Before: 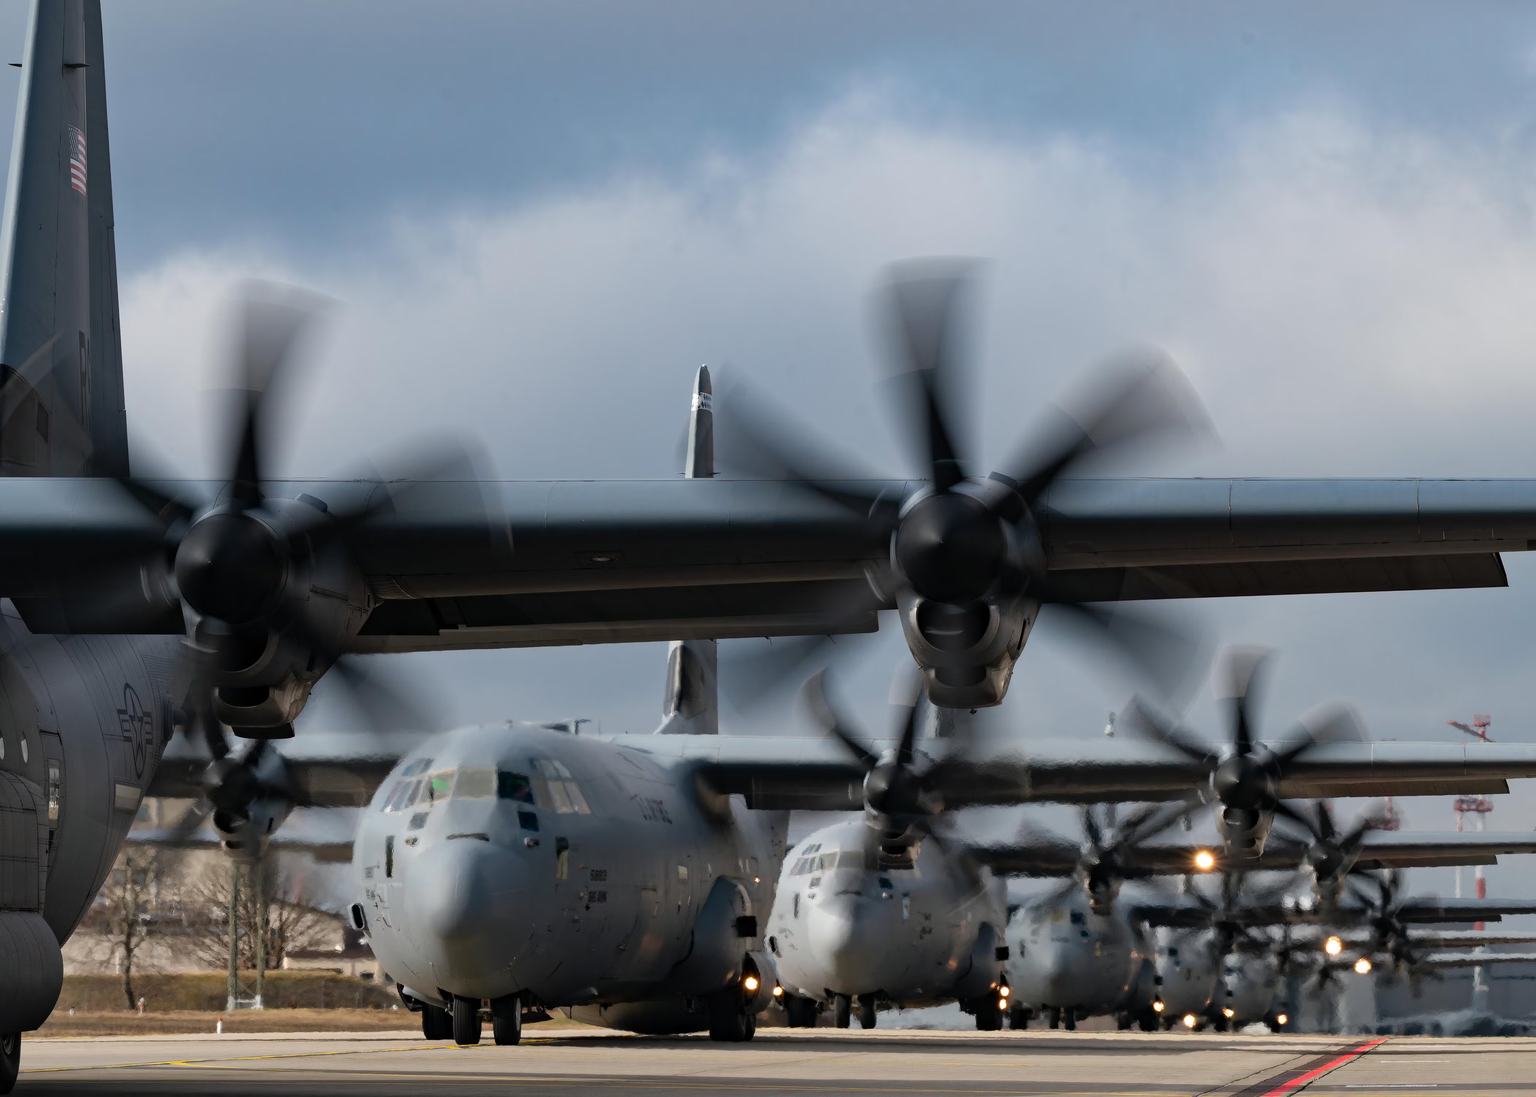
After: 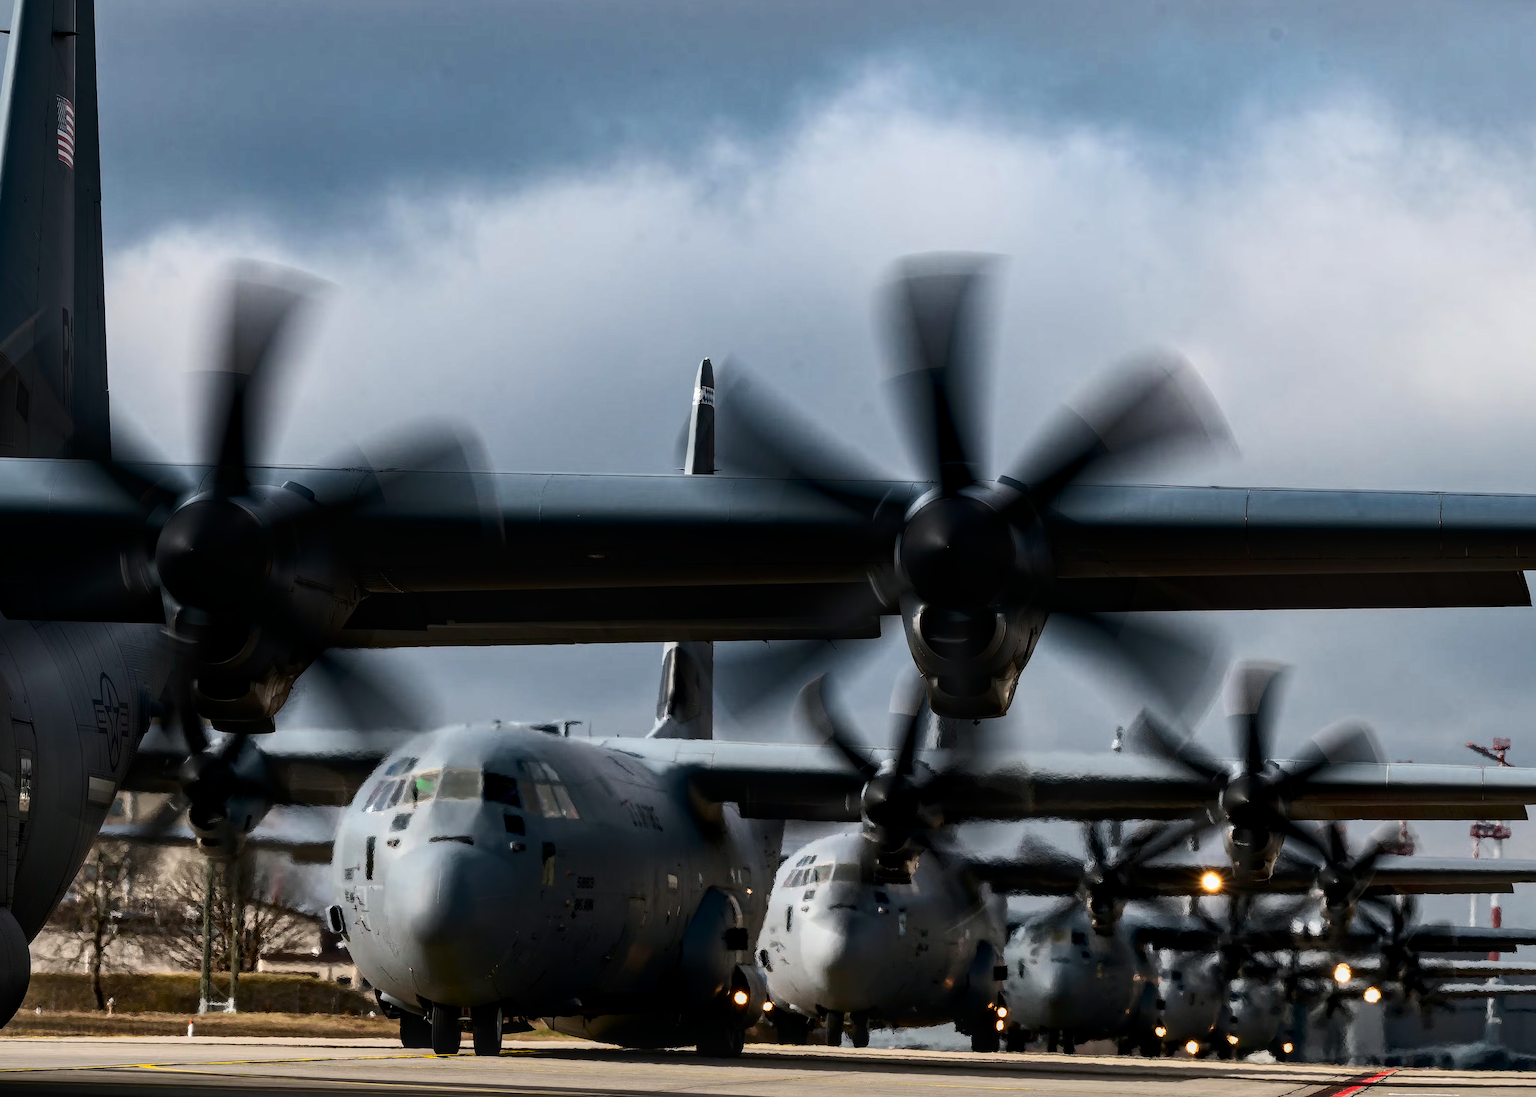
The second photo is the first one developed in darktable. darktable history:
exposure: exposure 0.014 EV, compensate highlight preservation false
sharpen: amount 0.21
color balance rgb: shadows lift › chroma 0.923%, shadows lift › hue 111.98°, power › luminance -14.78%, perceptual saturation grading › global saturation 25.721%, perceptual brilliance grading › global brilliance -1.593%, perceptual brilliance grading › highlights -1.05%, perceptual brilliance grading › mid-tones -0.546%, perceptual brilliance grading › shadows -1.266%, global vibrance 5.179%, contrast 2.993%
local contrast: on, module defaults
crop and rotate: angle -1.35°
contrast brightness saturation: contrast 0.286
